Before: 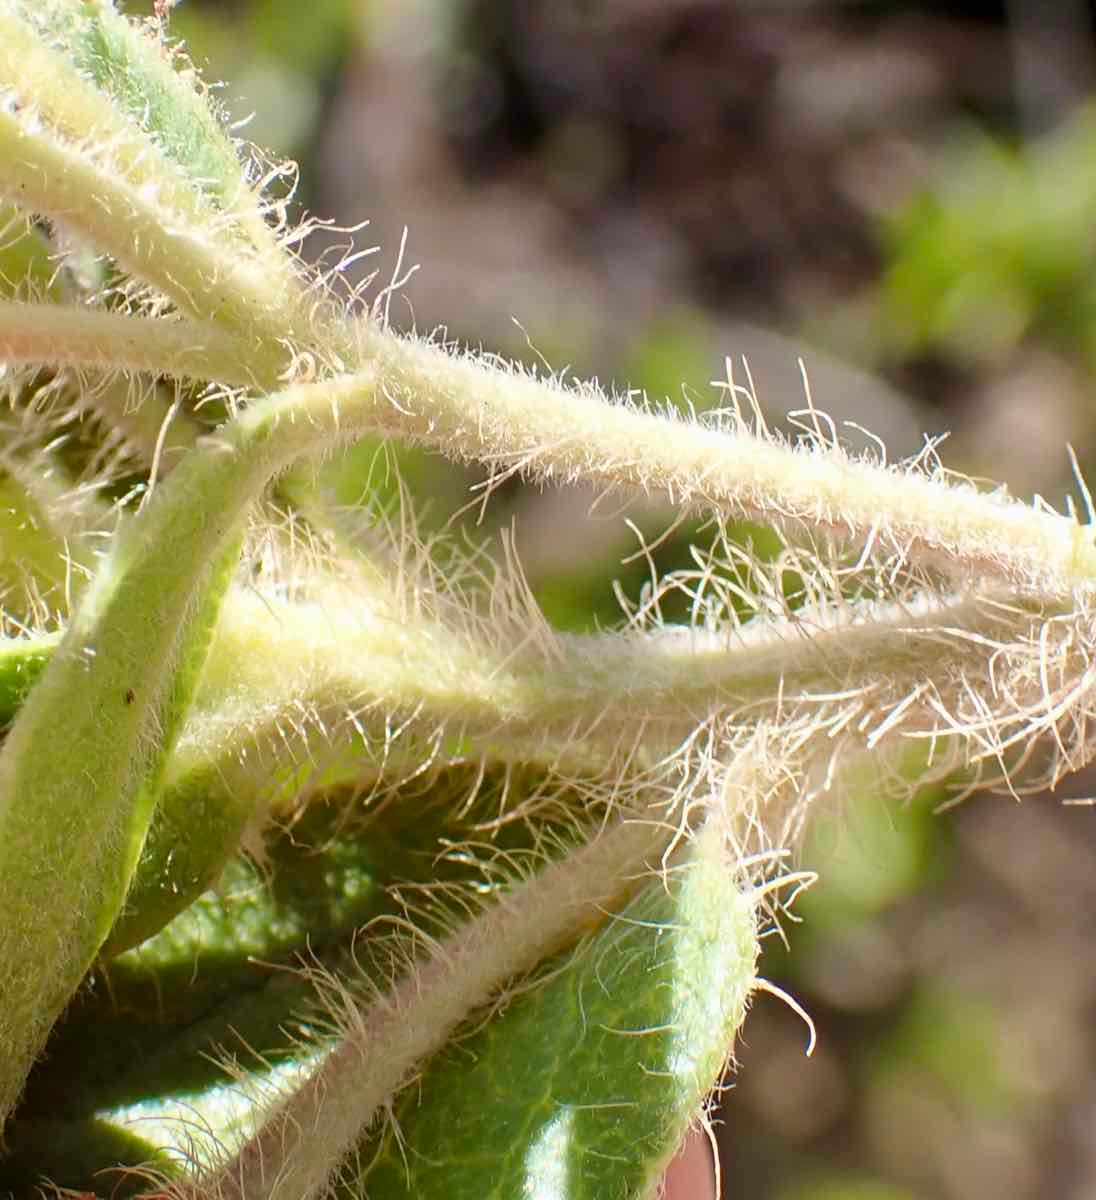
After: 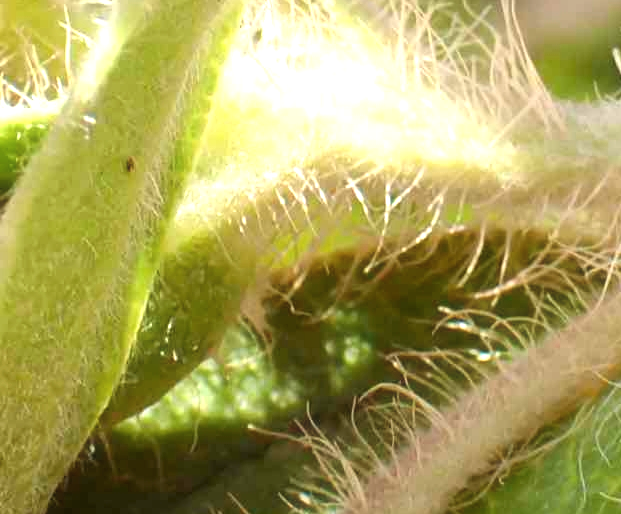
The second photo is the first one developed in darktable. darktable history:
crop: top 44.387%, right 43.281%, bottom 12.722%
haze removal: strength -0.102, compatibility mode true, adaptive false
exposure: black level correction 0, exposure 0.696 EV, compensate highlight preservation false
